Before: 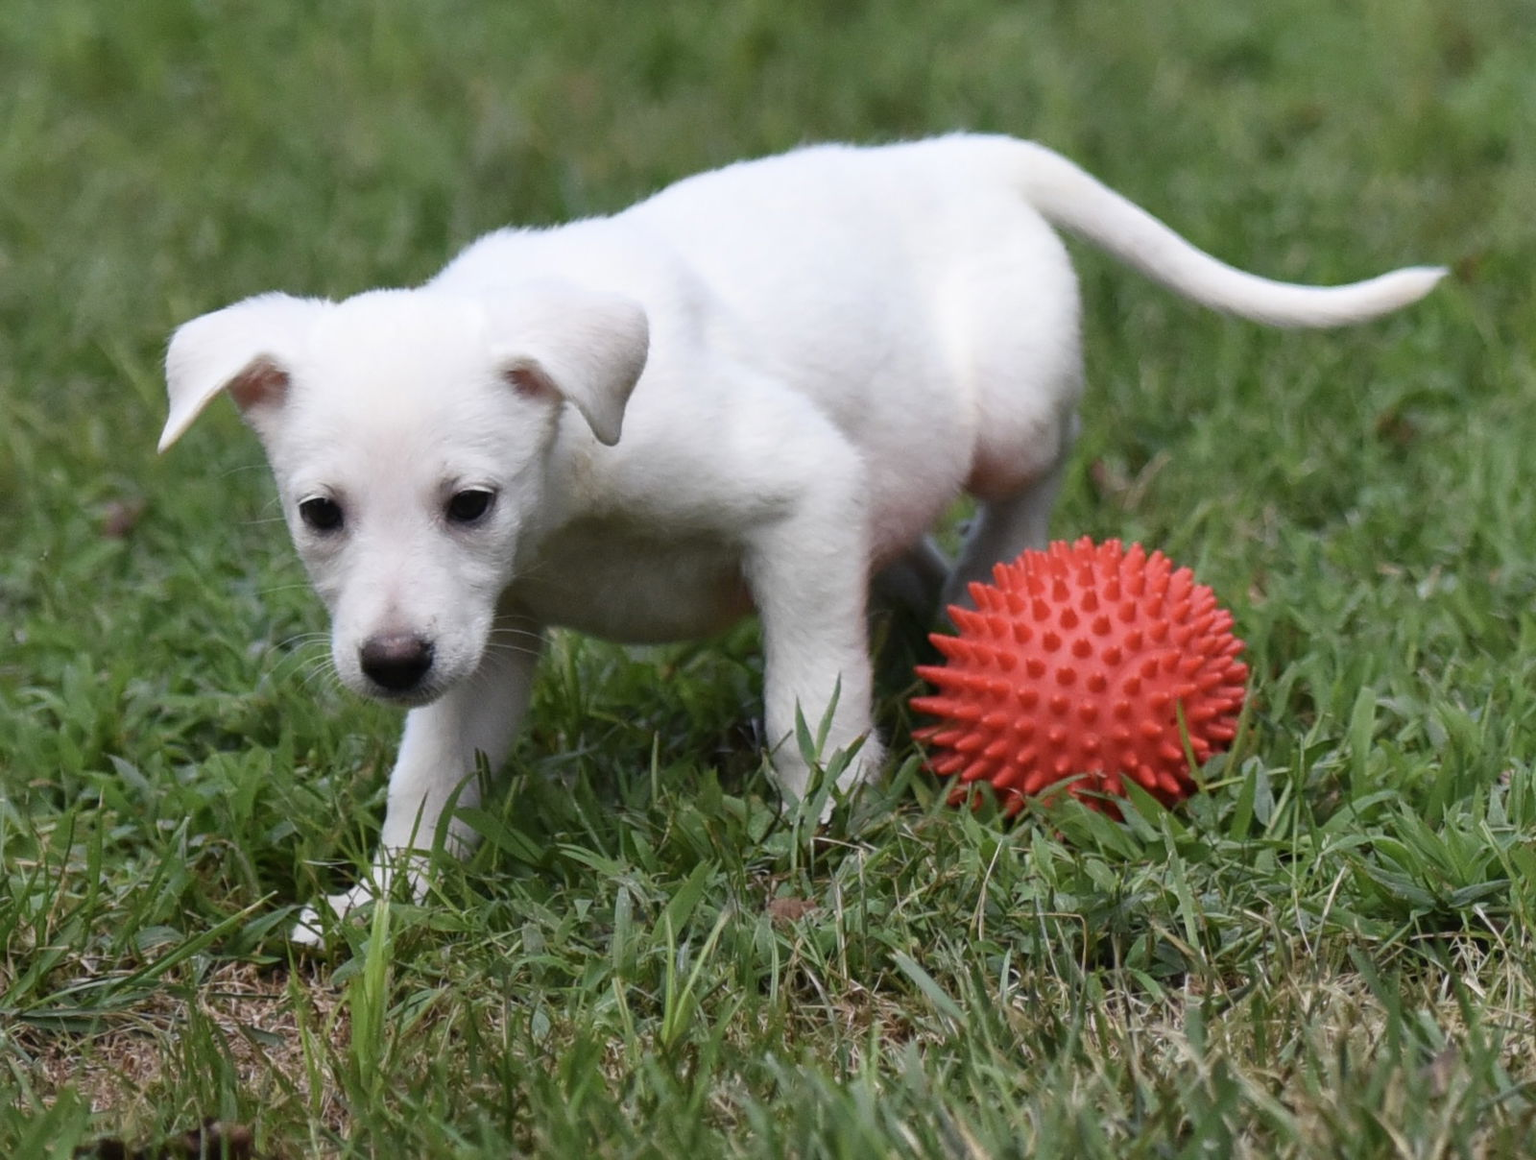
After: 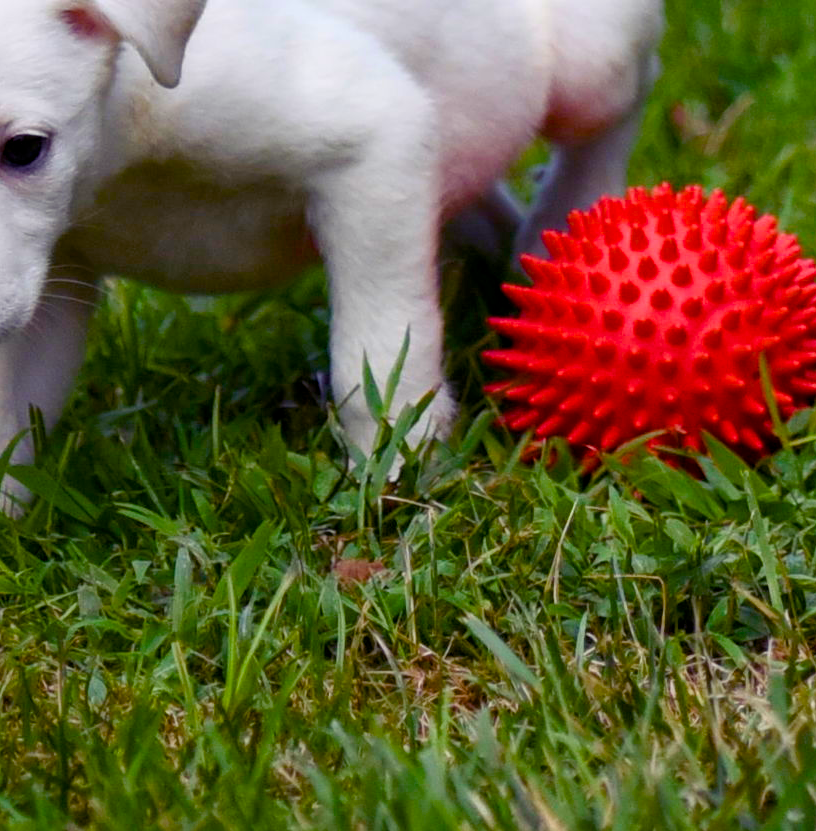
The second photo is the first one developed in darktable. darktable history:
crop and rotate: left 29.15%, top 31.179%, right 19.807%
color balance rgb: shadows lift › luminance -21.819%, shadows lift › chroma 8.949%, shadows lift › hue 282.82°, global offset › luminance -0.483%, perceptual saturation grading › global saturation 20%, perceptual saturation grading › highlights -25.743%, perceptual saturation grading › shadows 50.126%, global vibrance 50.389%
